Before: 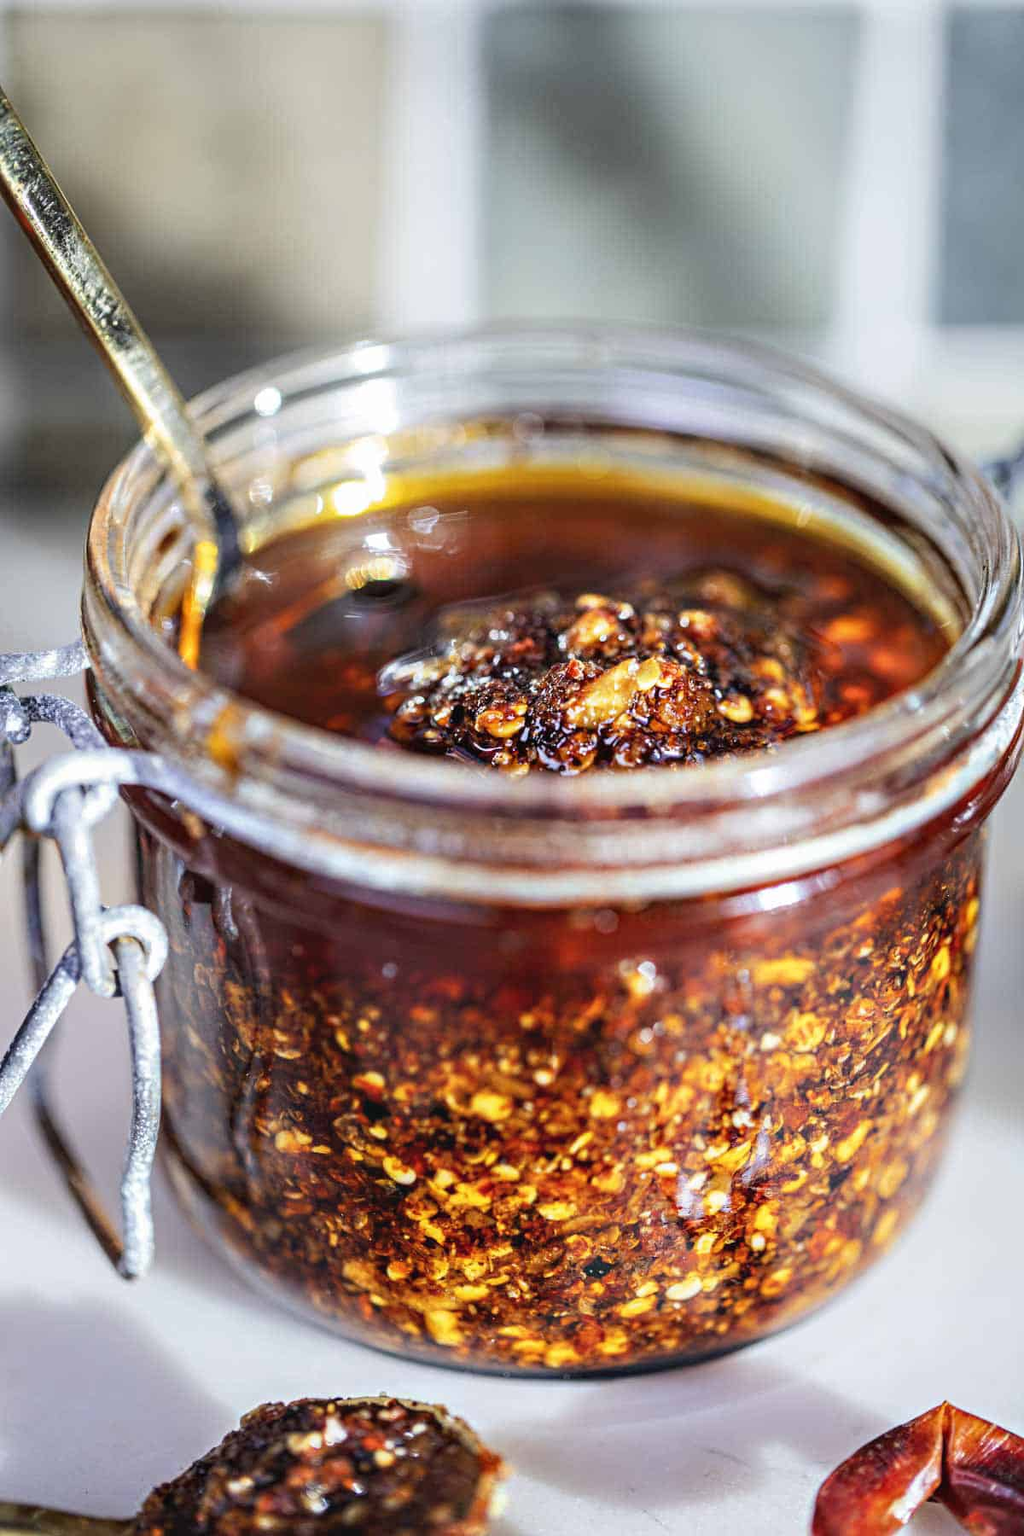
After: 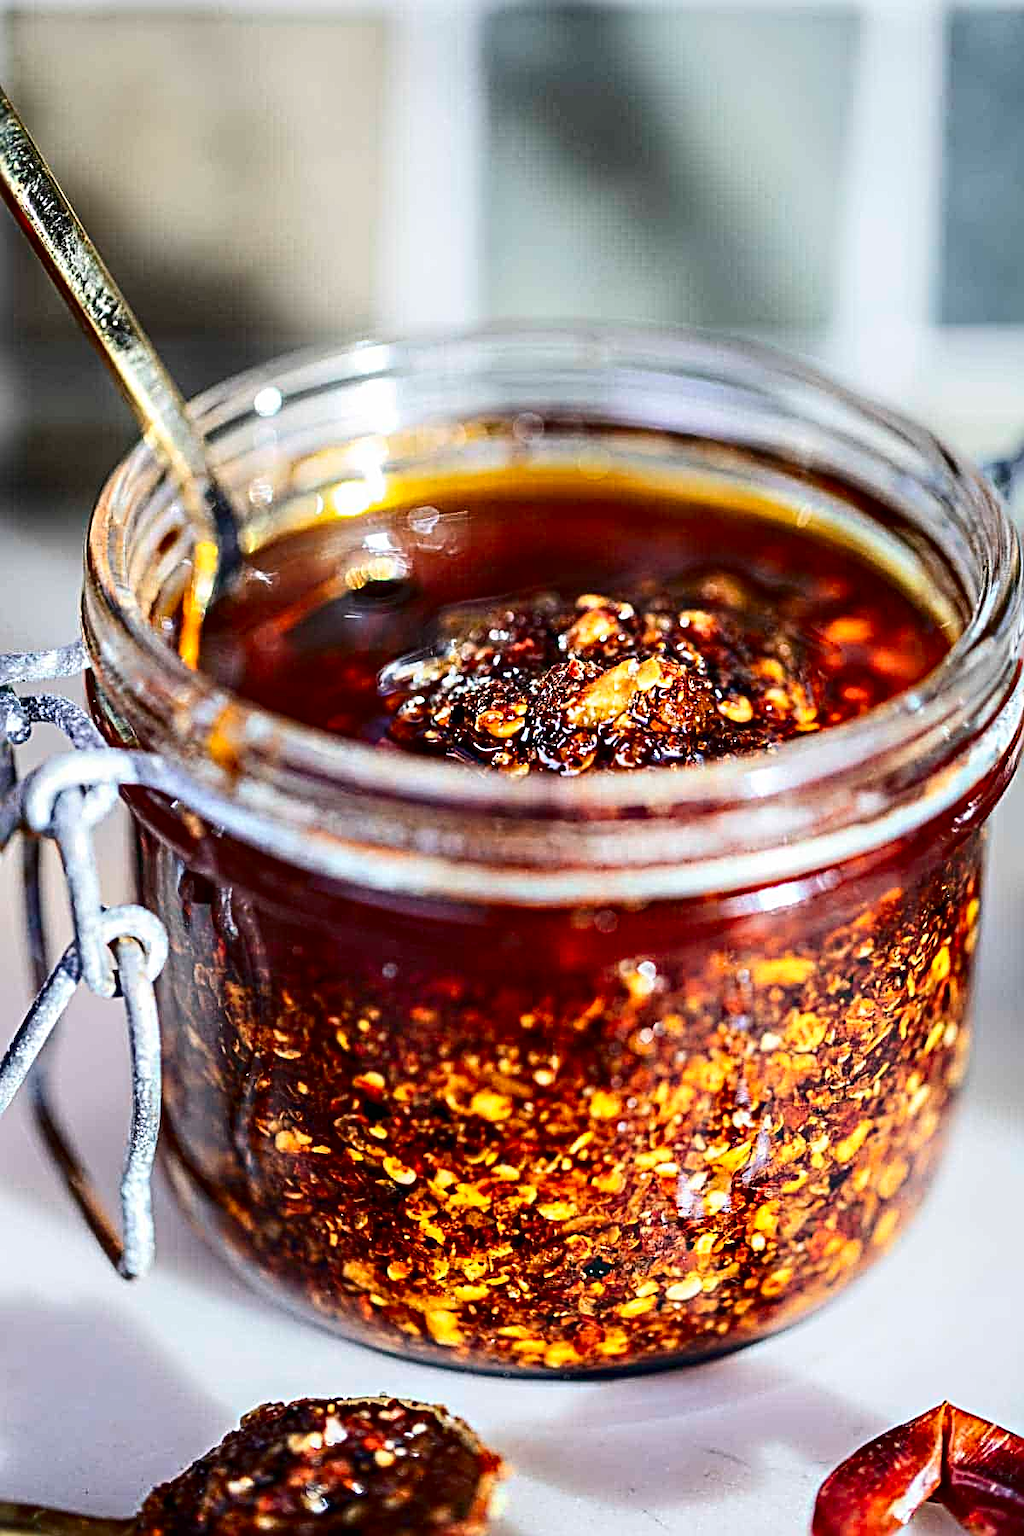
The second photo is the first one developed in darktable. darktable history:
sharpen: radius 3, amount 0.766
contrast brightness saturation: contrast 0.205, brightness -0.105, saturation 0.101
